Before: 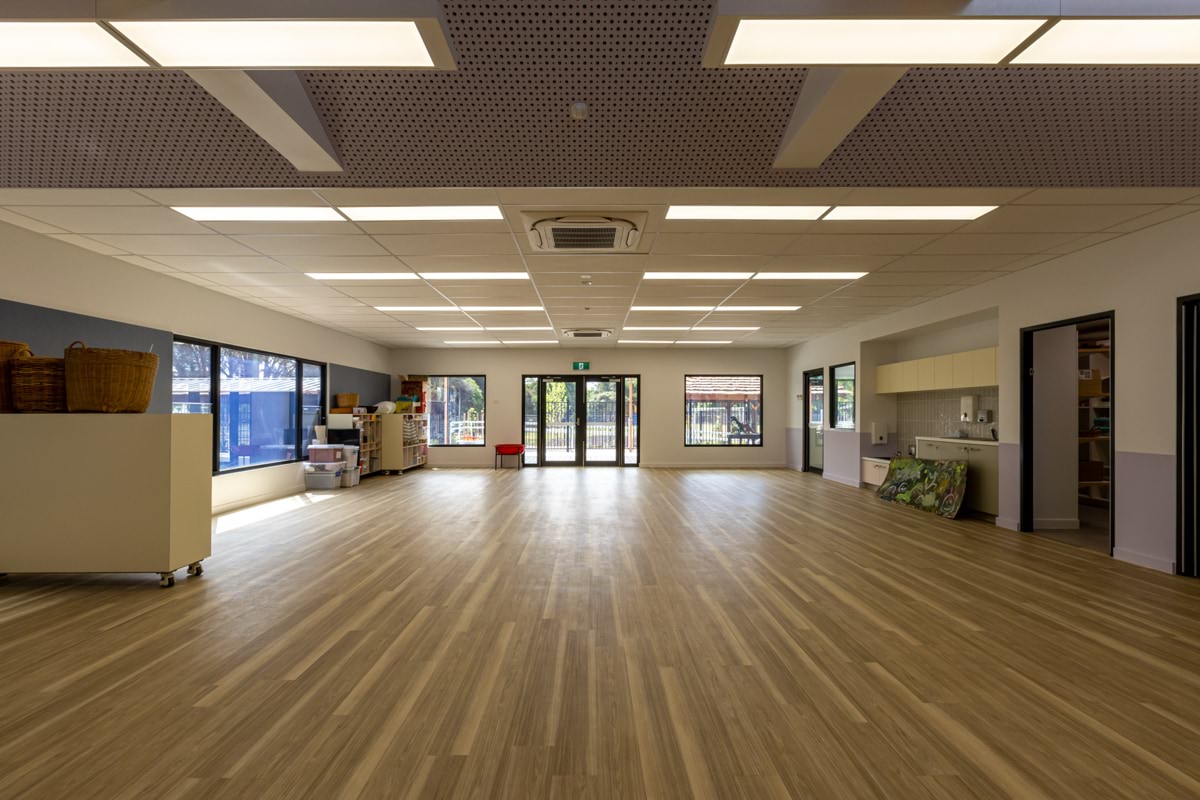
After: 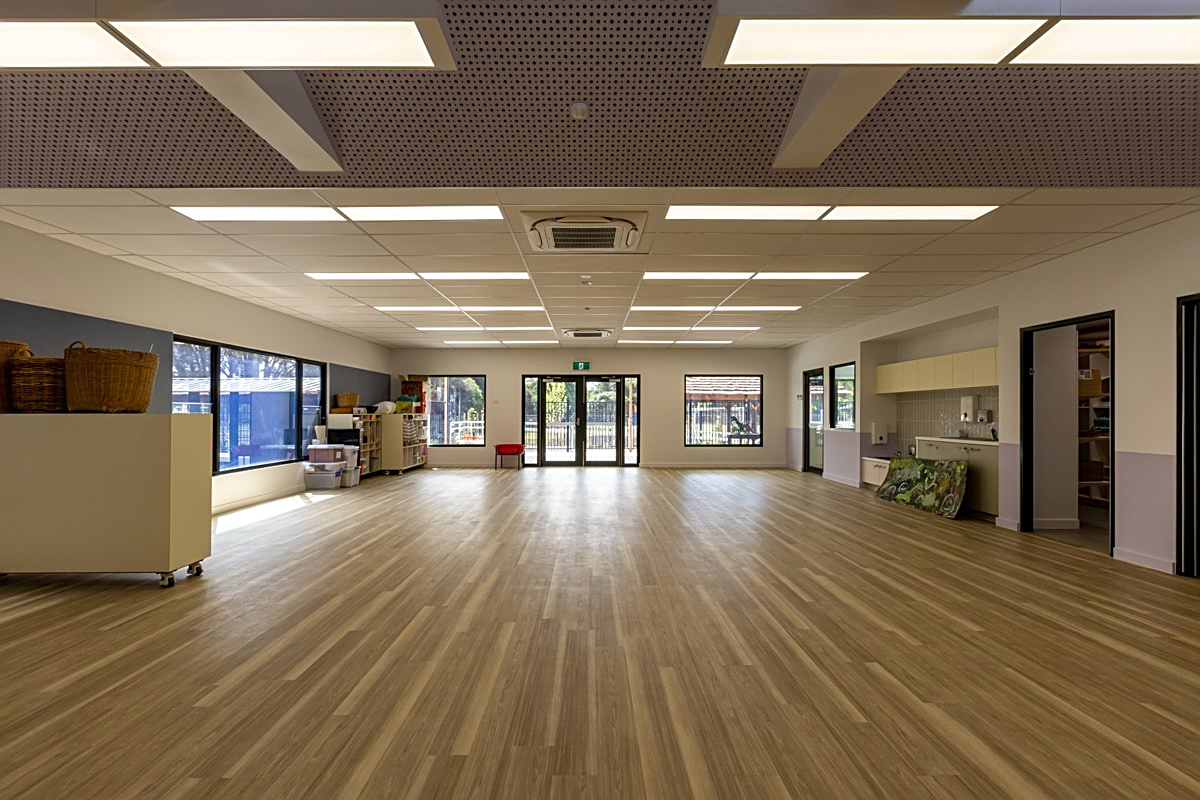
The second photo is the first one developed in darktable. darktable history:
shadows and highlights: highlights color adjustment 0%, soften with gaussian
exposure: compensate highlight preservation false
sharpen: on, module defaults
